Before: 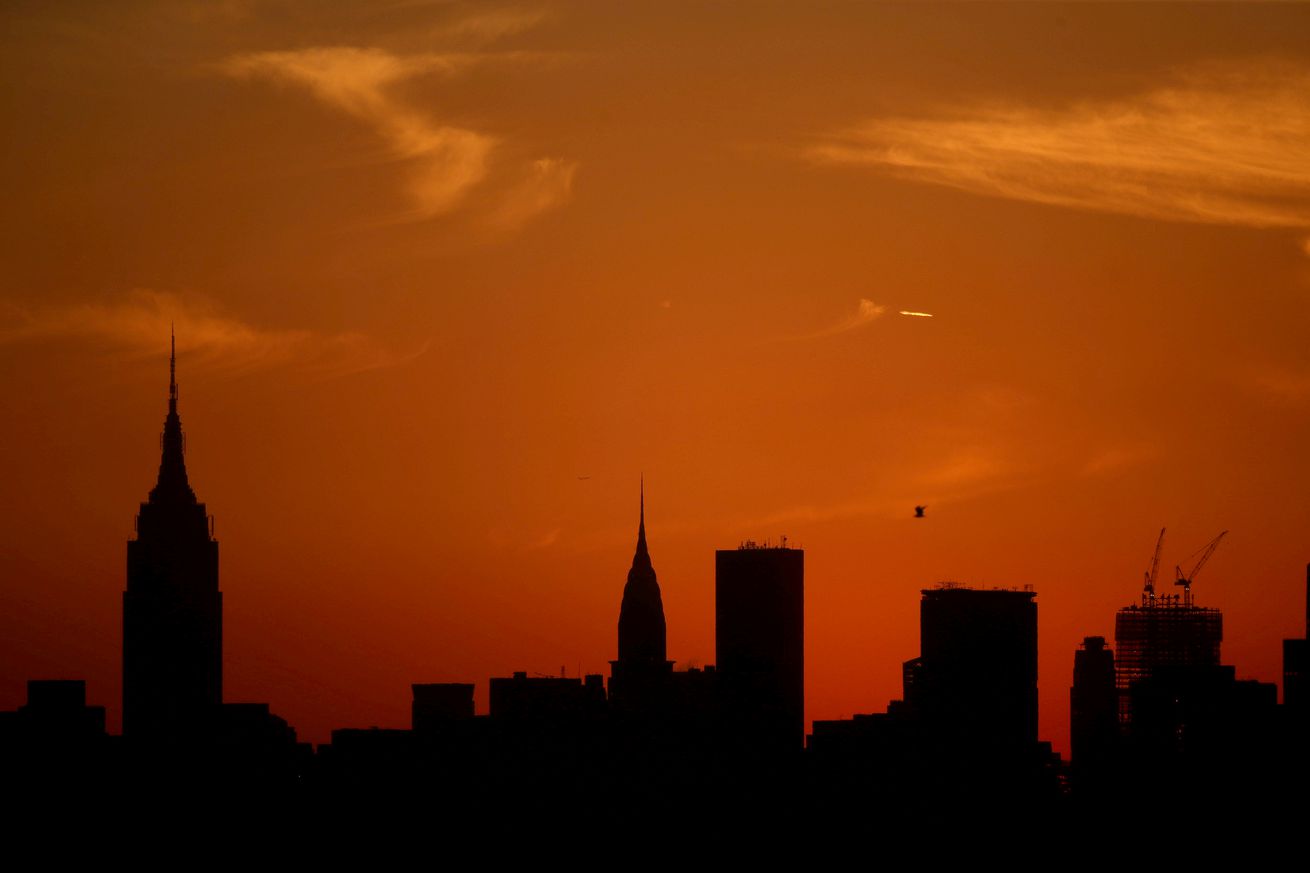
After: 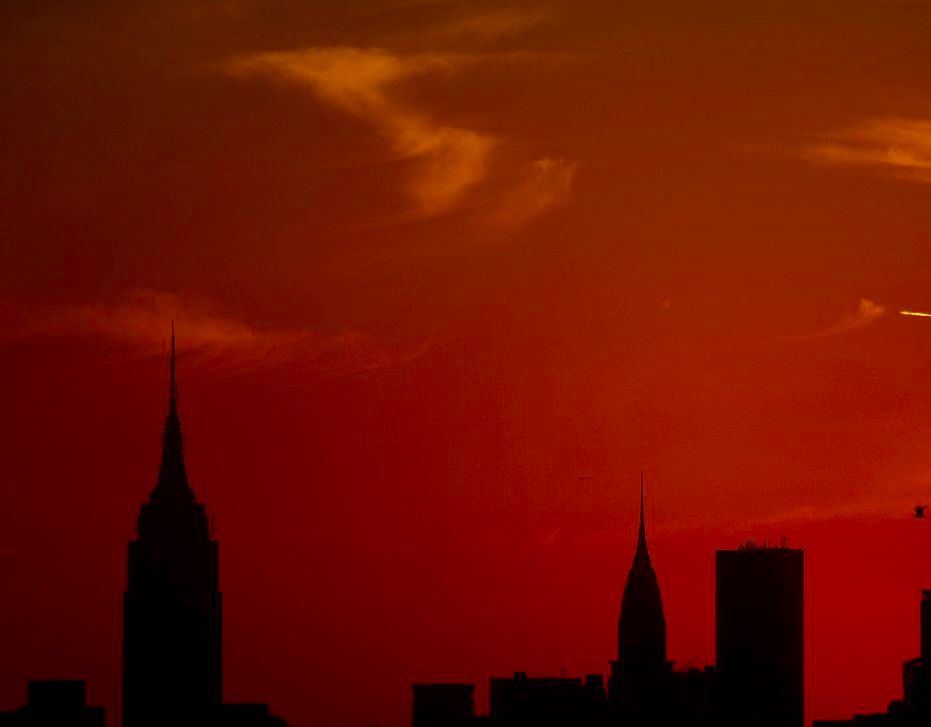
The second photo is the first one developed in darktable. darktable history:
exposure: exposure 0.081 EV, compensate highlight preservation false
contrast brightness saturation: brightness -0.25, saturation 0.2
crop: right 28.885%, bottom 16.626%
